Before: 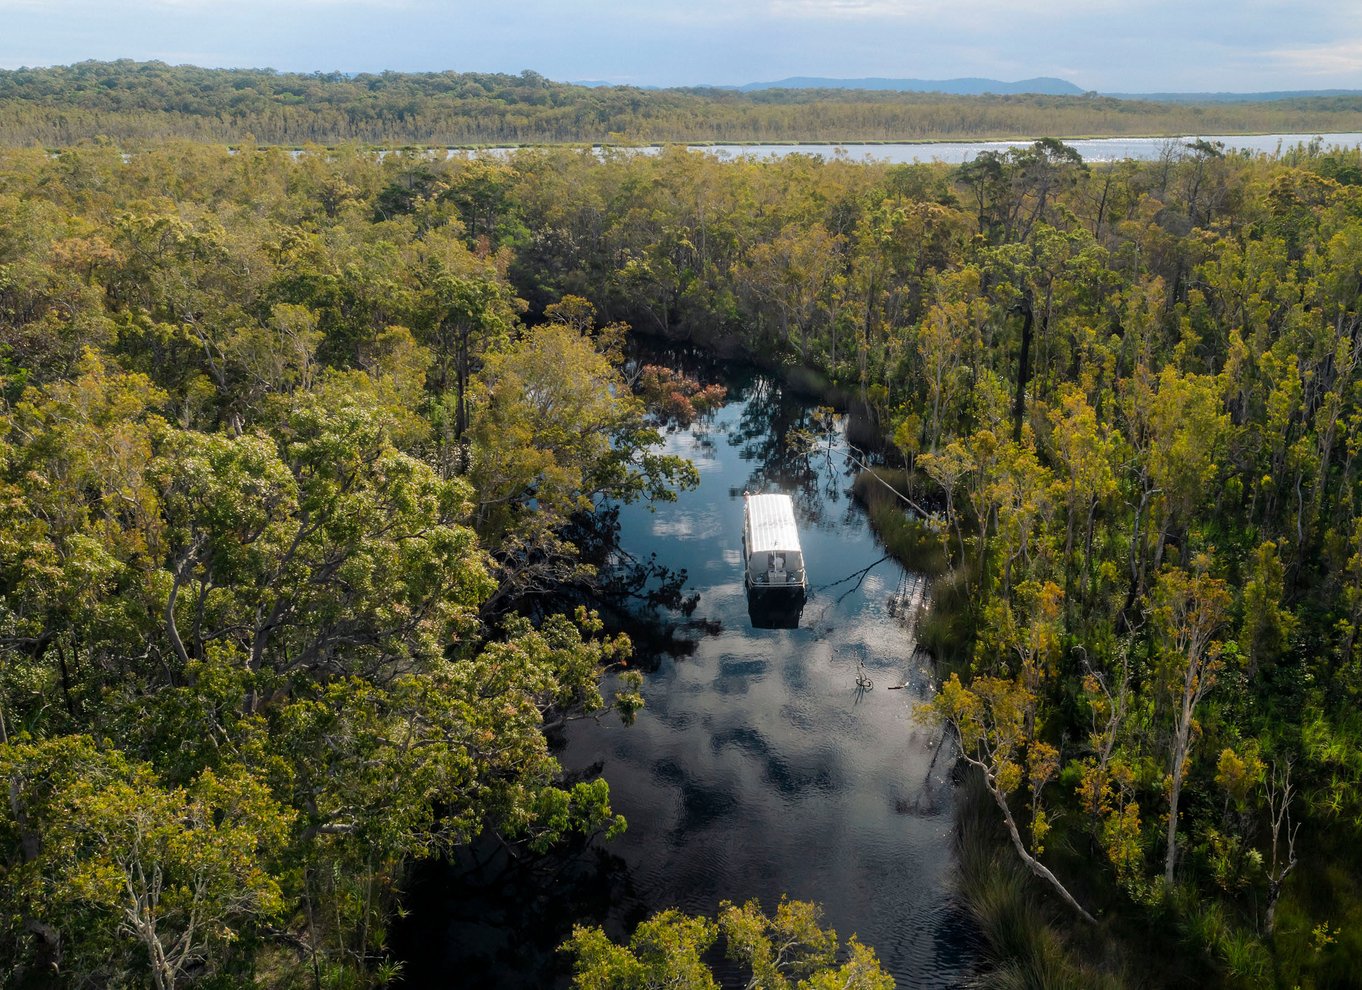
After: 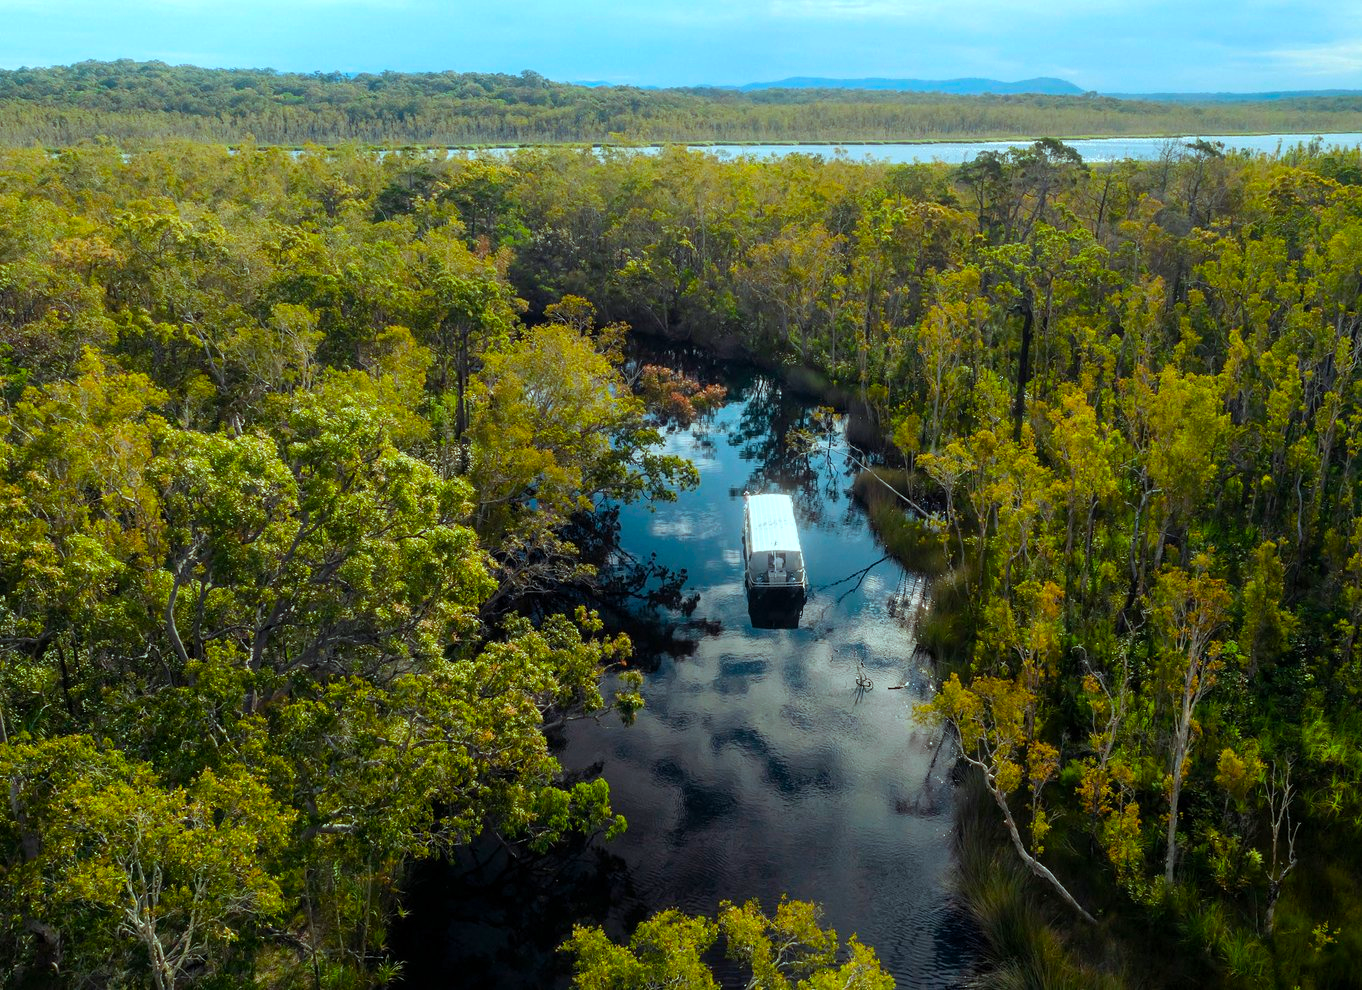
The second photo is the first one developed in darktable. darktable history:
color balance rgb: shadows lift › hue 84.78°, highlights gain › luminance 15.525%, highlights gain › chroma 3.951%, highlights gain › hue 211.89°, perceptual saturation grading › global saturation 40.021%, global vibrance 11.845%
